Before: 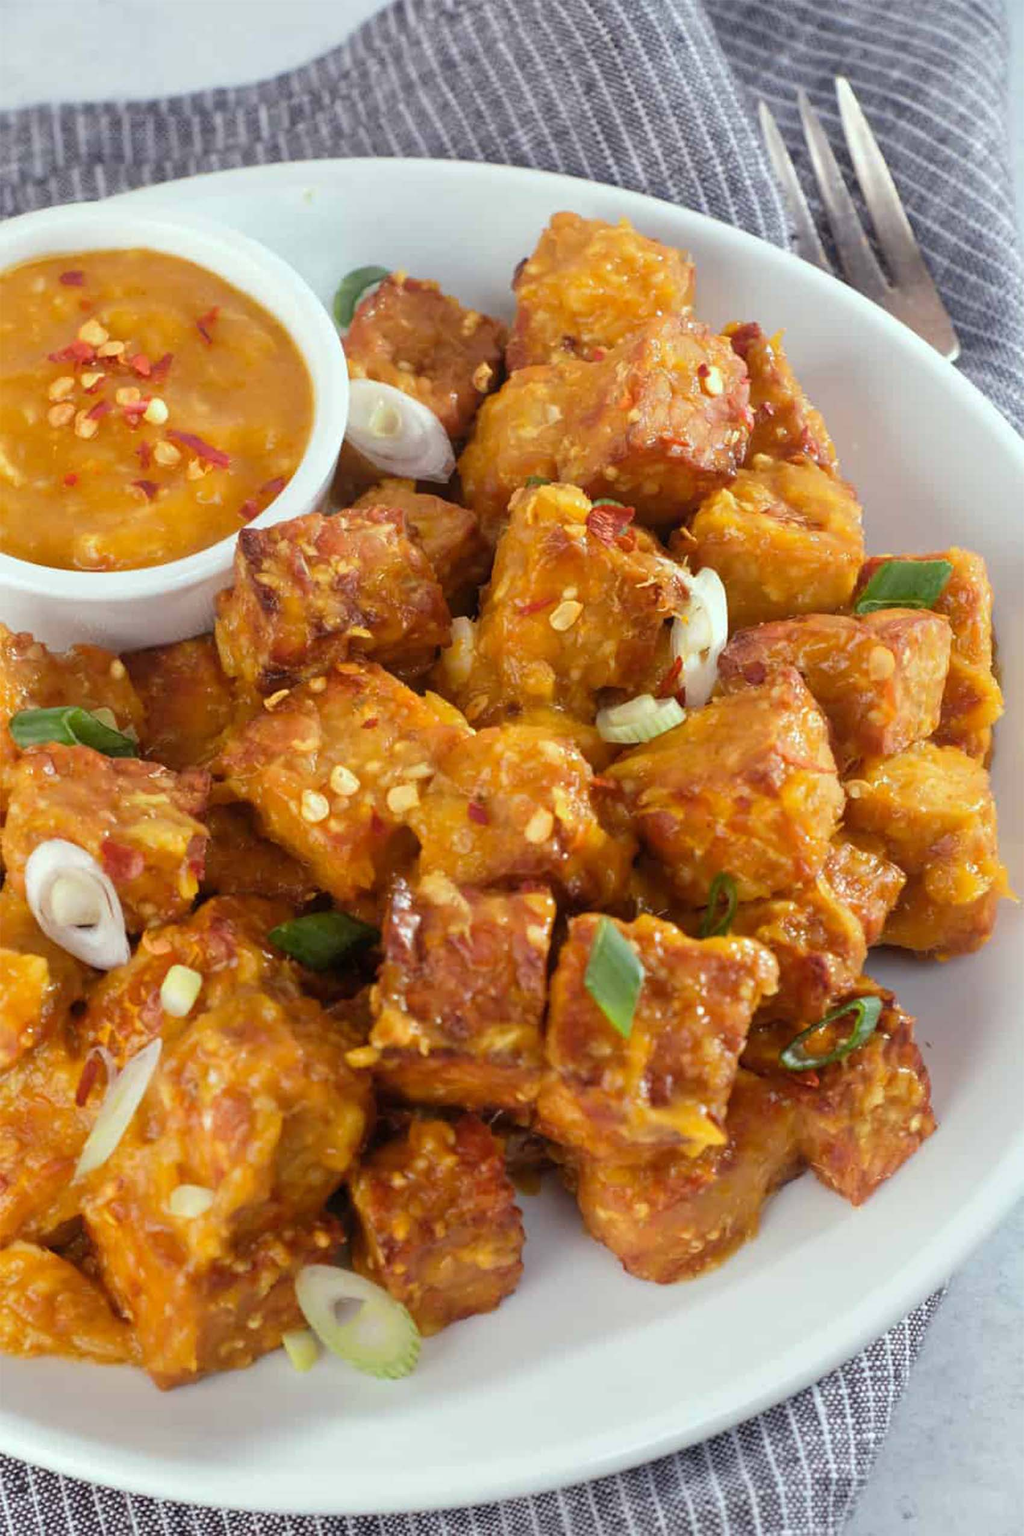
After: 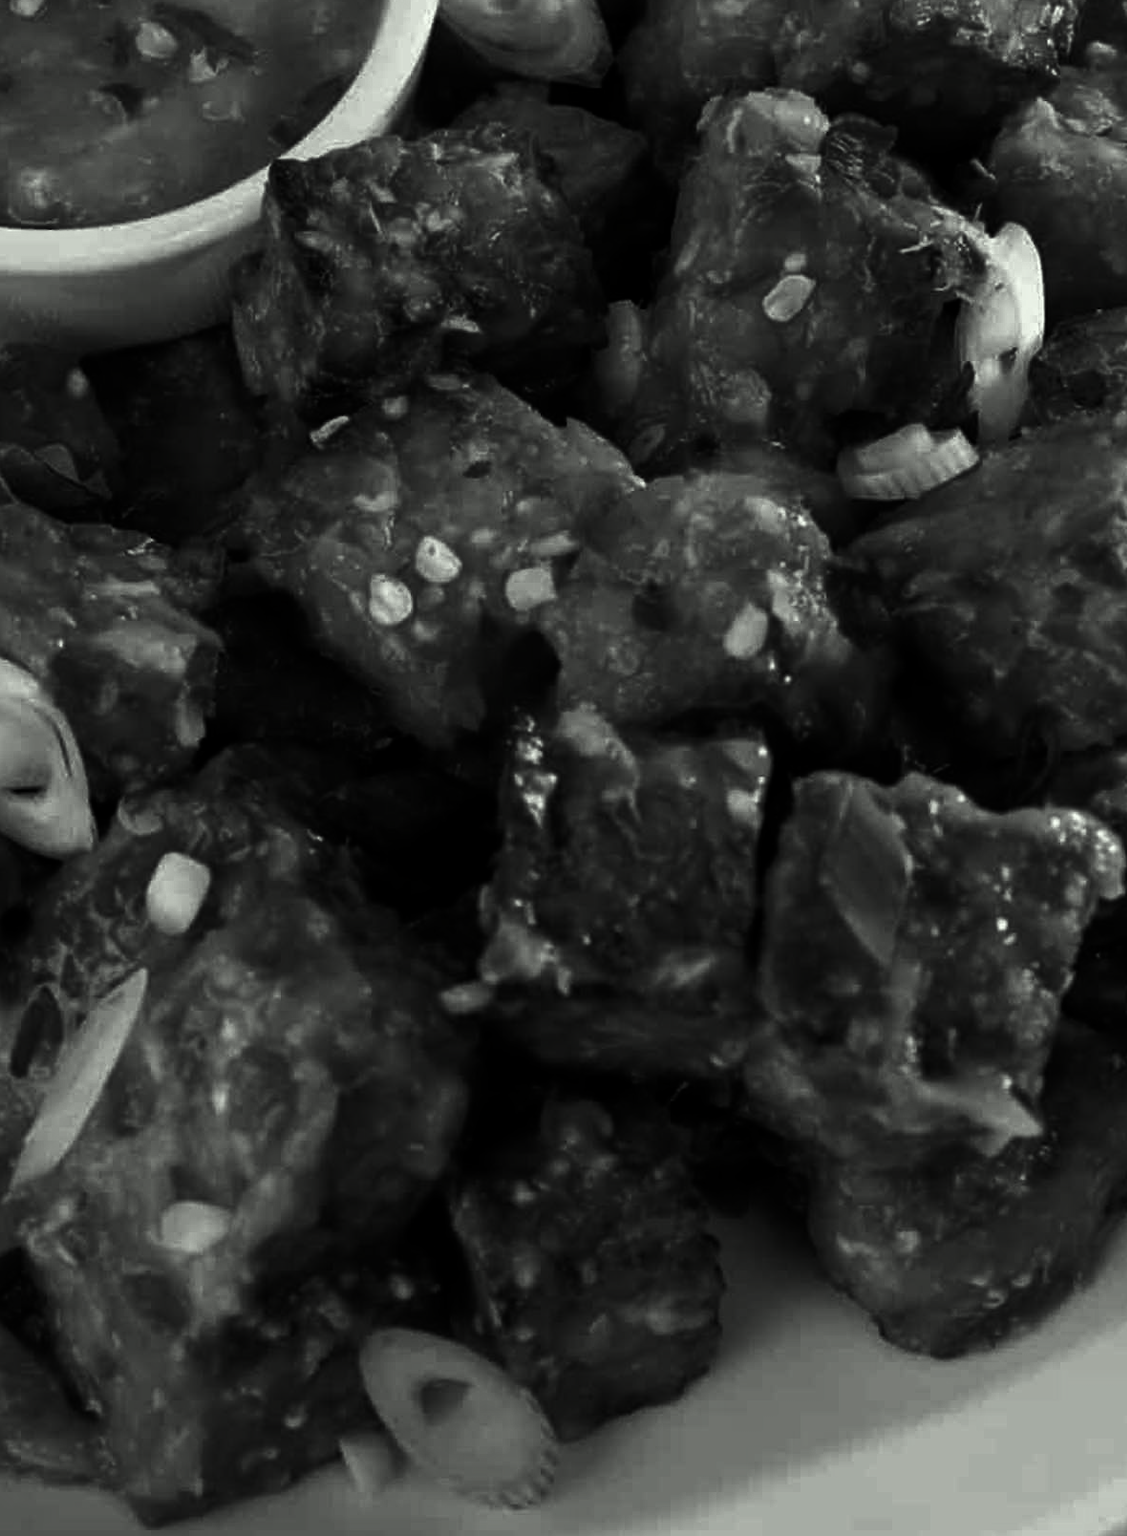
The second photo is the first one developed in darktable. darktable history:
color correction: highlights a* -4.64, highlights b* 5.04, saturation 0.95
crop: left 6.706%, top 27.875%, right 23.876%, bottom 9.061%
contrast brightness saturation: contrast 0.019, brightness -0.999, saturation -0.999
